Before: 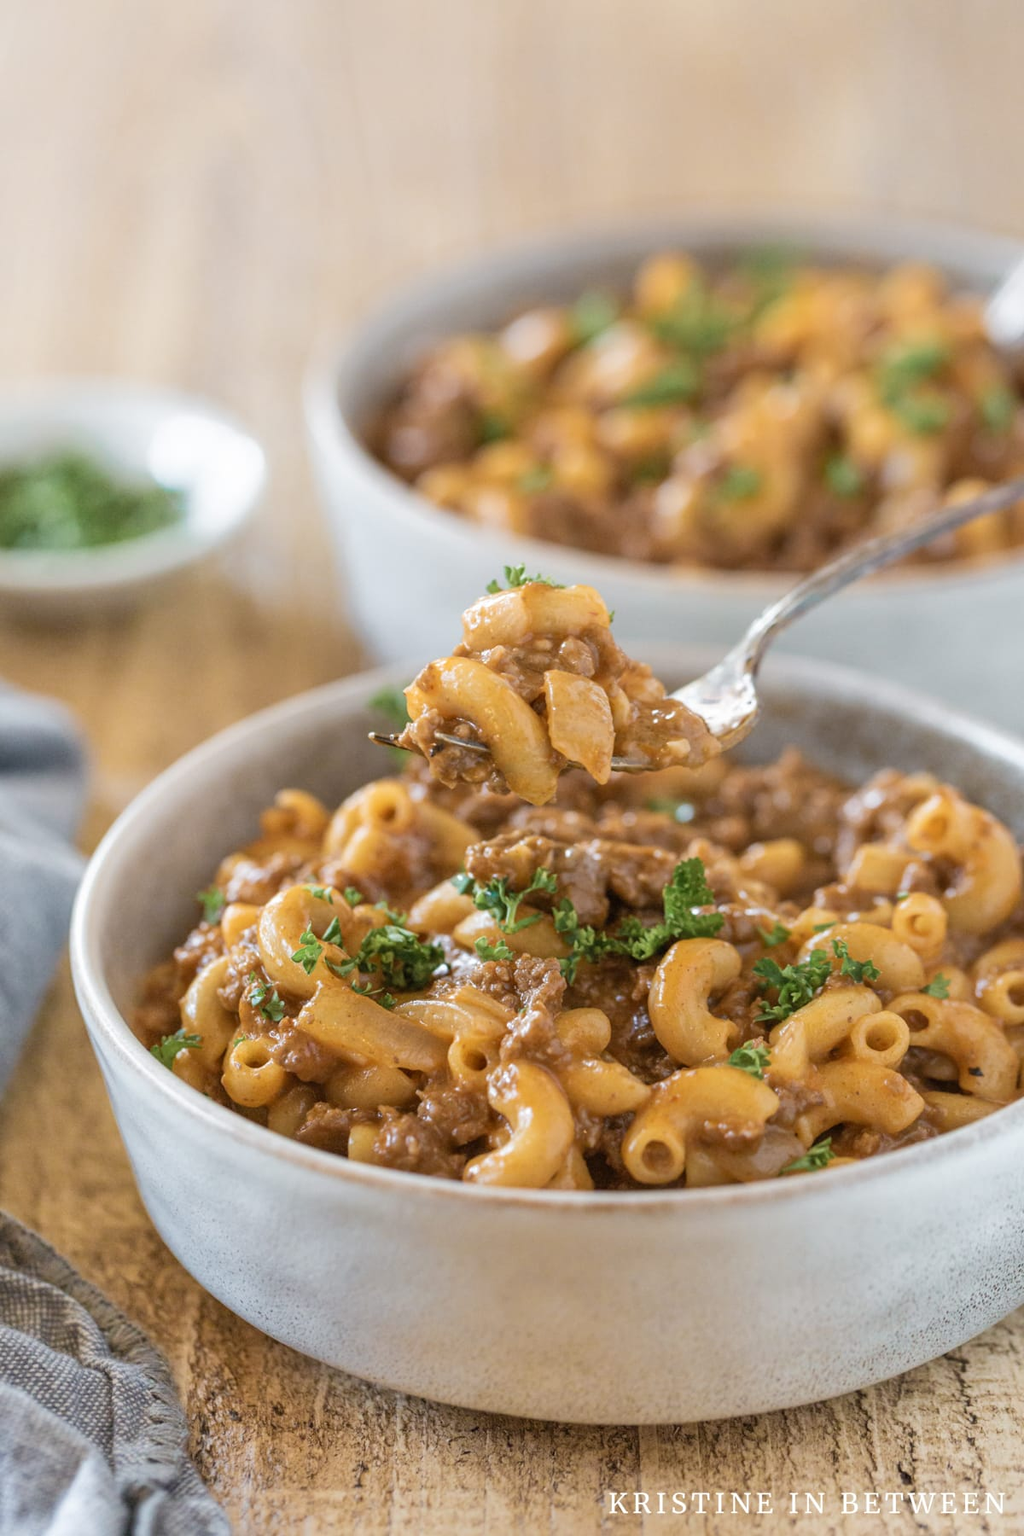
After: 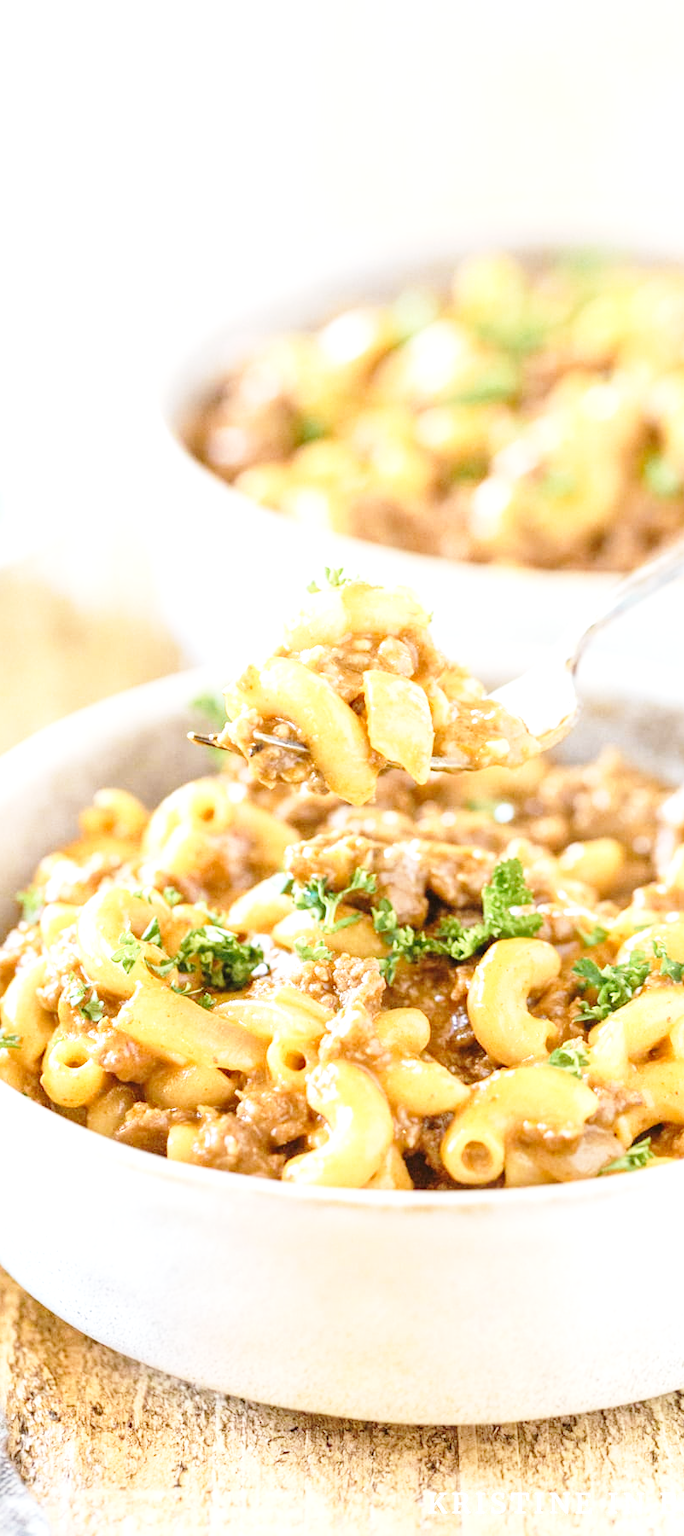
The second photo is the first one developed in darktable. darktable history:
crop and rotate: left 17.732%, right 15.423%
exposure: black level correction 0, exposure 1.2 EV, compensate highlight preservation false
base curve: curves: ch0 [(0, 0) (0.028, 0.03) (0.121, 0.232) (0.46, 0.748) (0.859, 0.968) (1, 1)], preserve colors none
